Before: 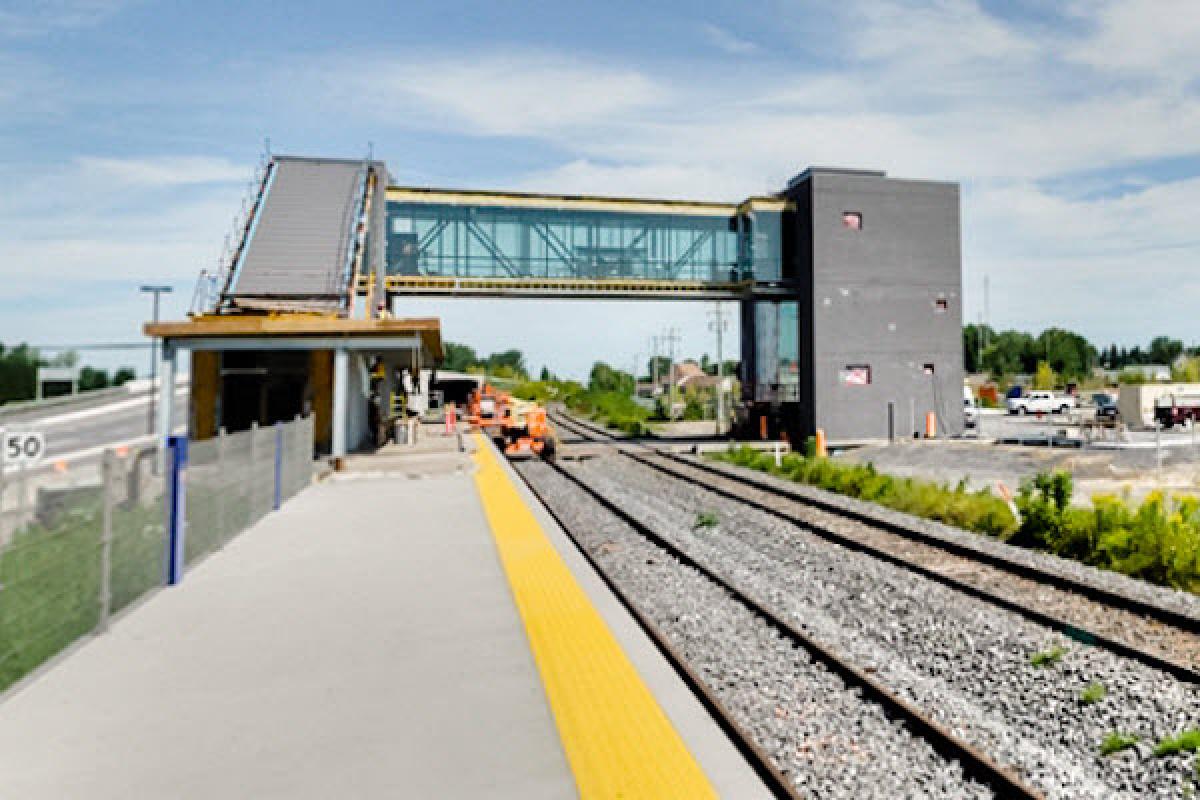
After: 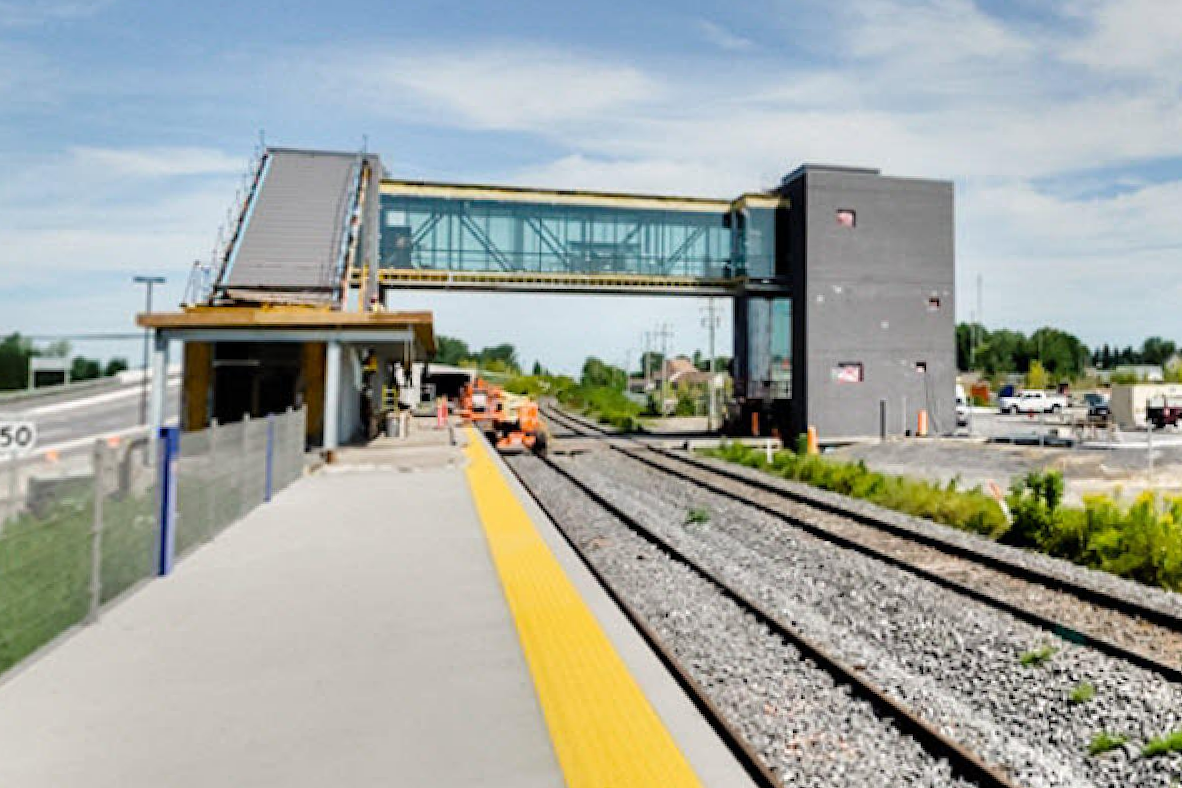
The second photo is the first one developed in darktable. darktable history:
crop and rotate: angle -0.556°
